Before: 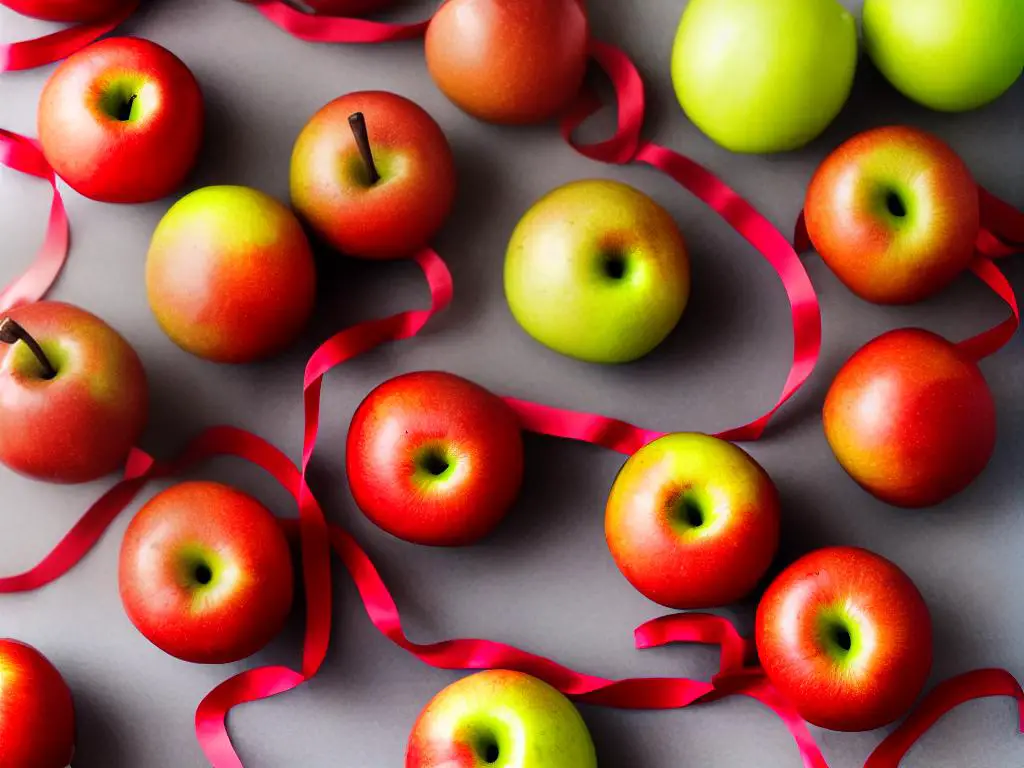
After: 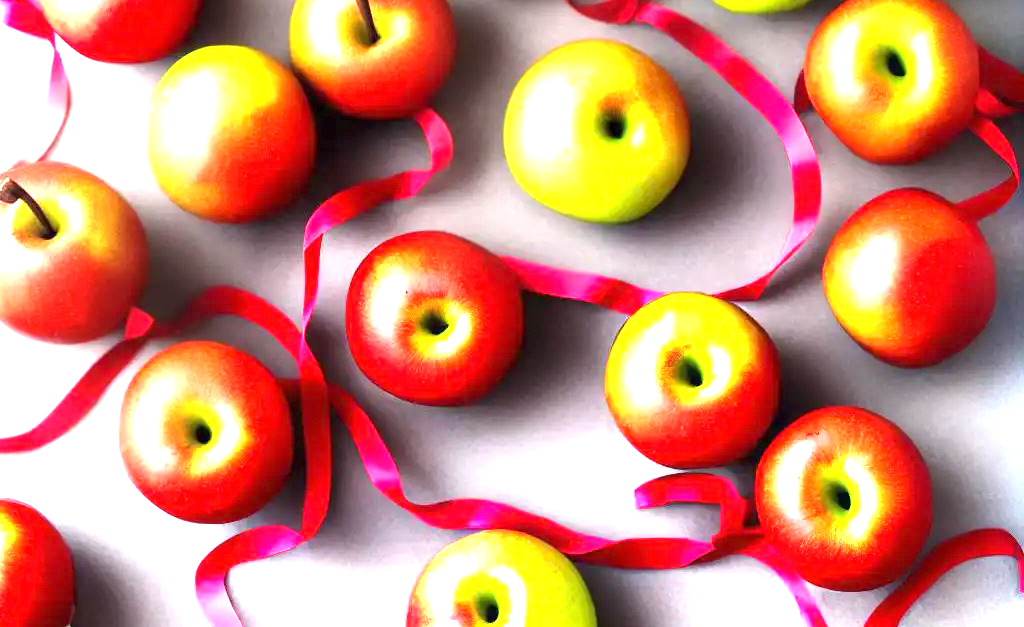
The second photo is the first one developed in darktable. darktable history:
crop and rotate: top 18.299%
exposure: black level correction 0, exposure 1.99 EV, compensate highlight preservation false
